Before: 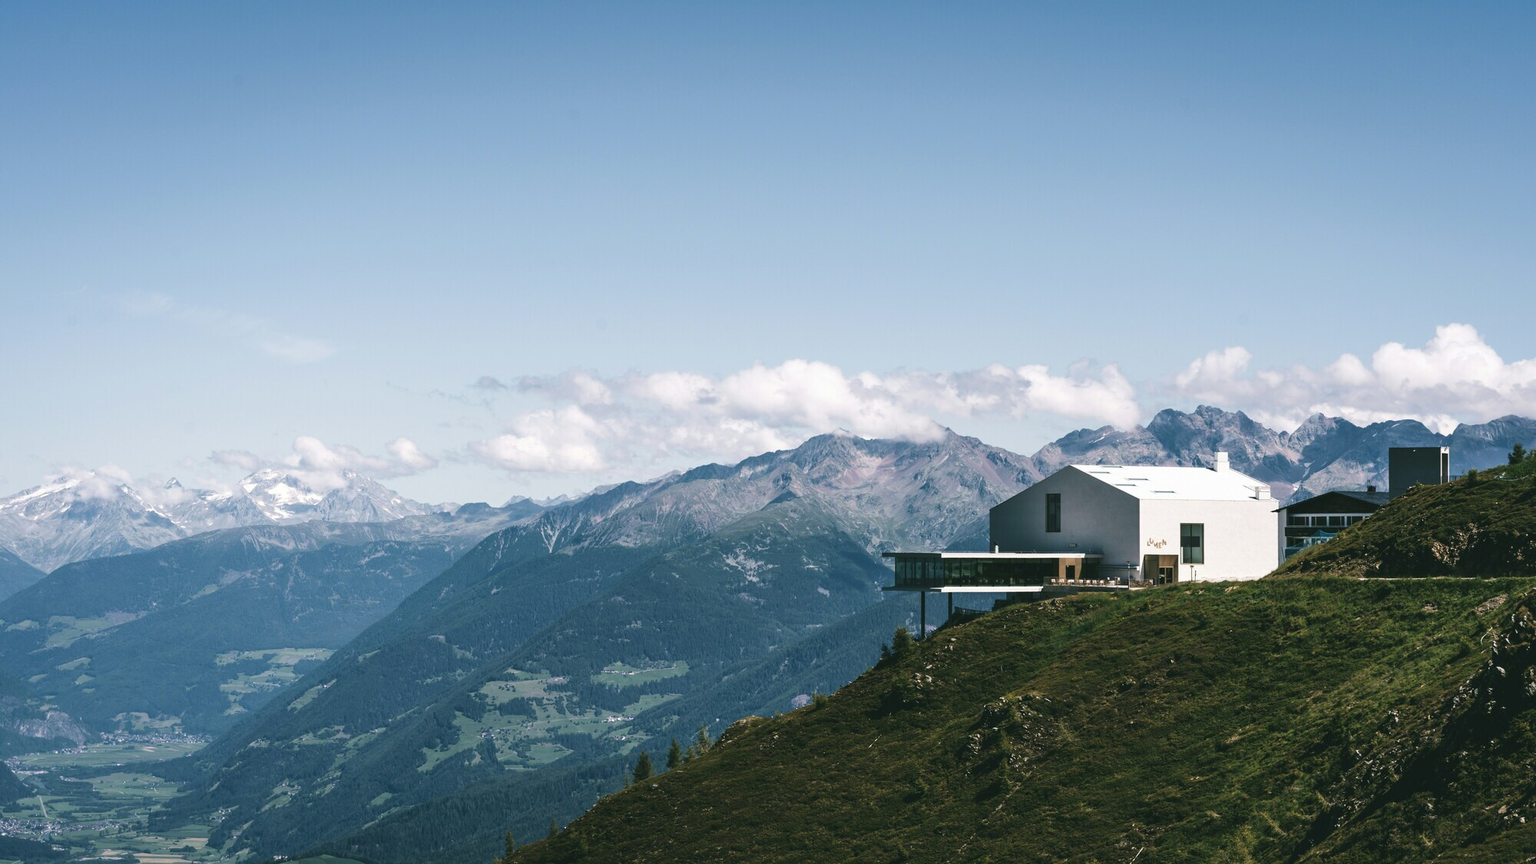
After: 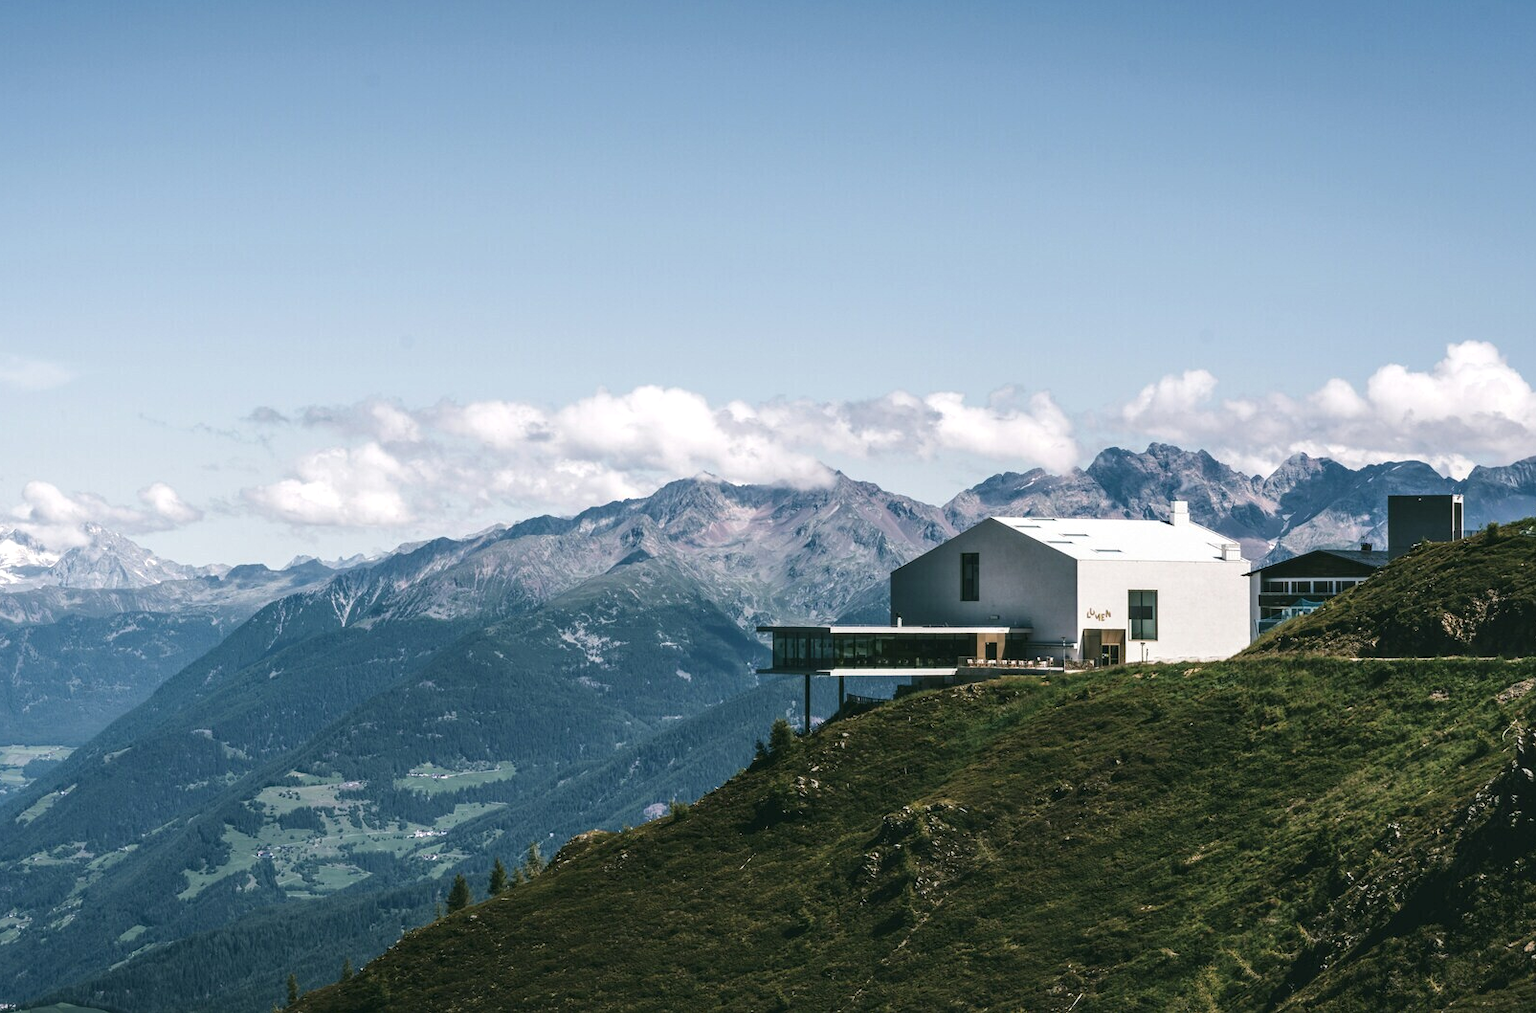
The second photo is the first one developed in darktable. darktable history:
local contrast: detail 130%
crop and rotate: left 17.936%, top 5.807%, right 1.771%
